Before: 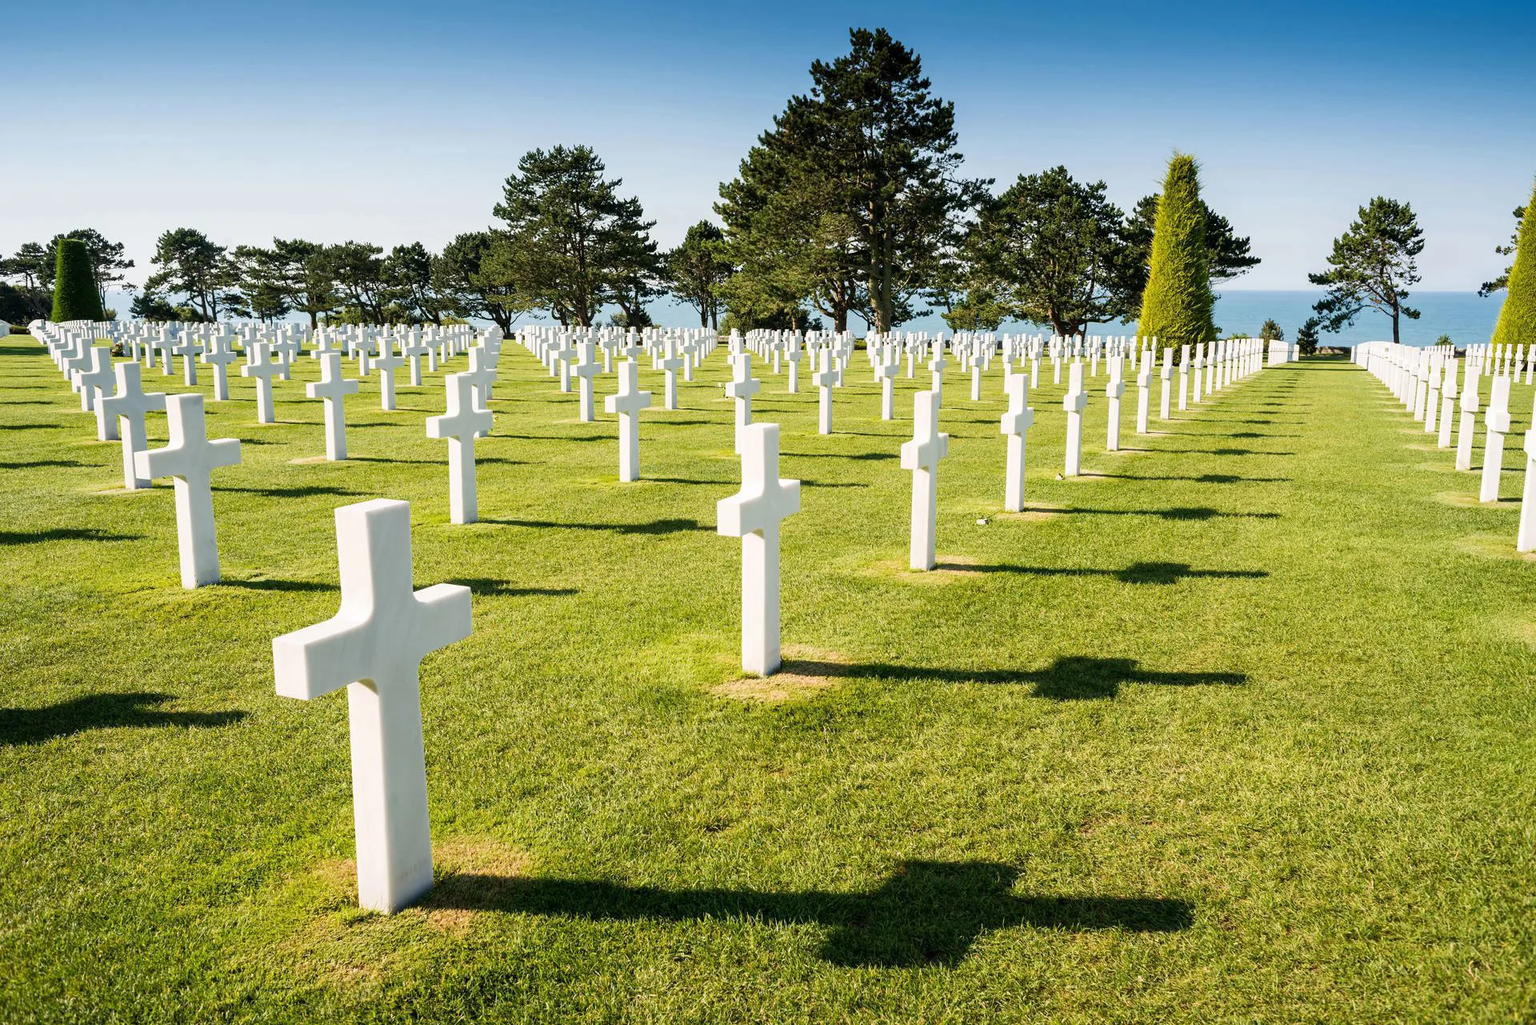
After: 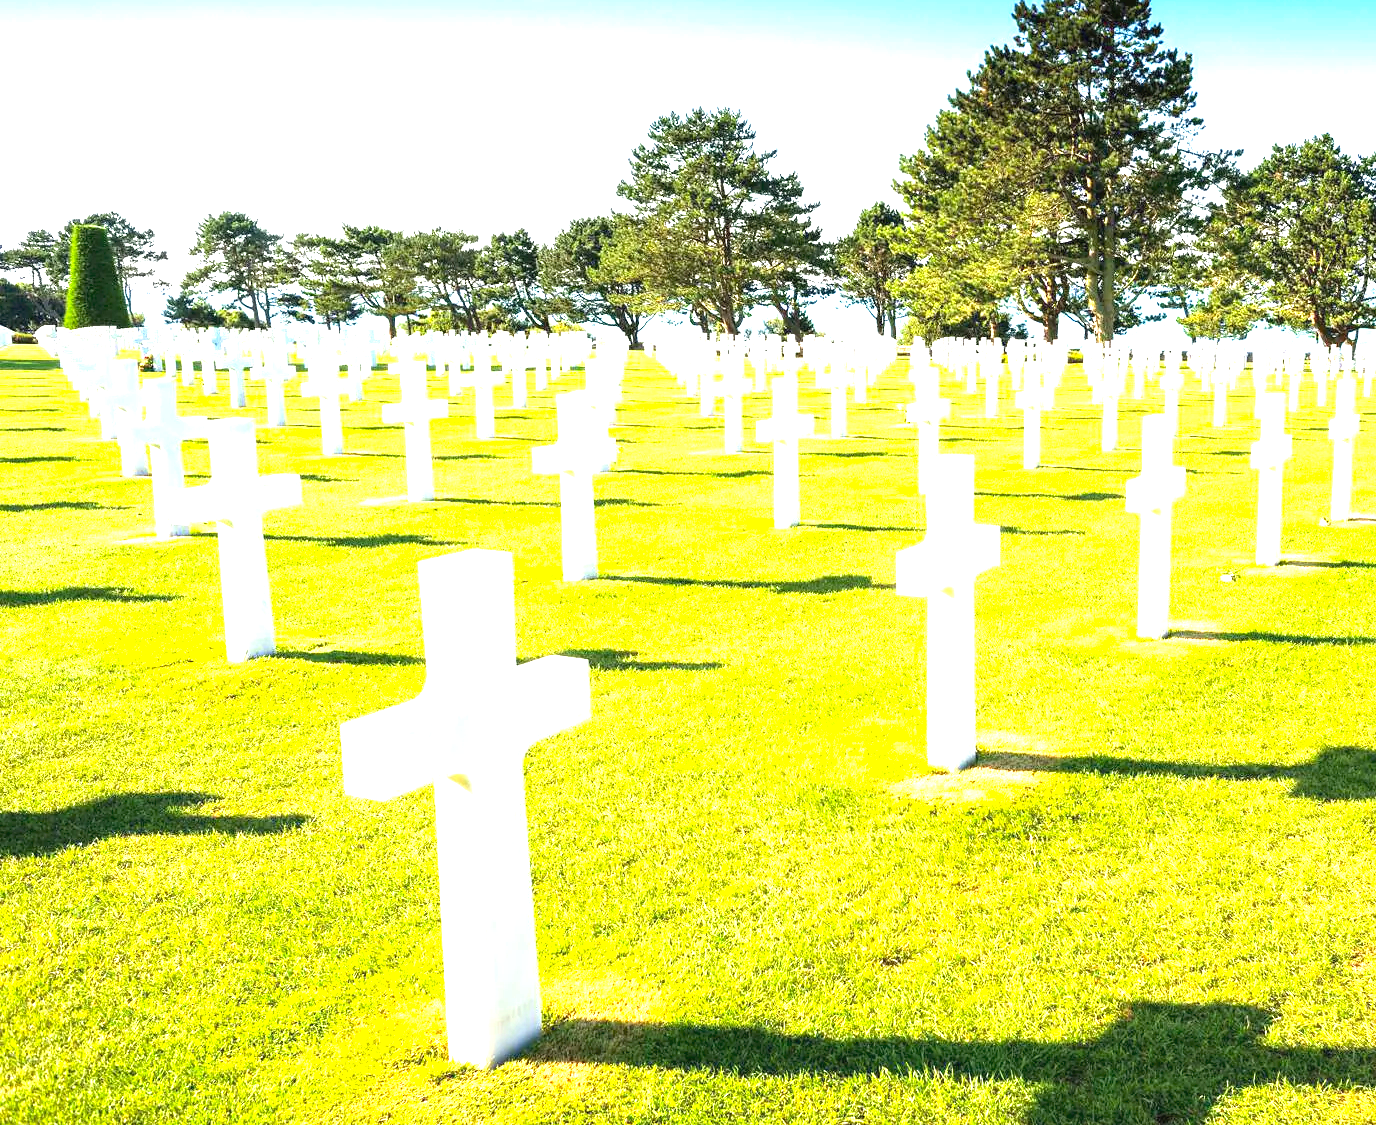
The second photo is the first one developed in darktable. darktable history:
crop: top 5.803%, right 27.864%, bottom 5.804%
exposure: black level correction 0, exposure 2 EV, compensate highlight preservation false
contrast brightness saturation: brightness 0.09, saturation 0.19
